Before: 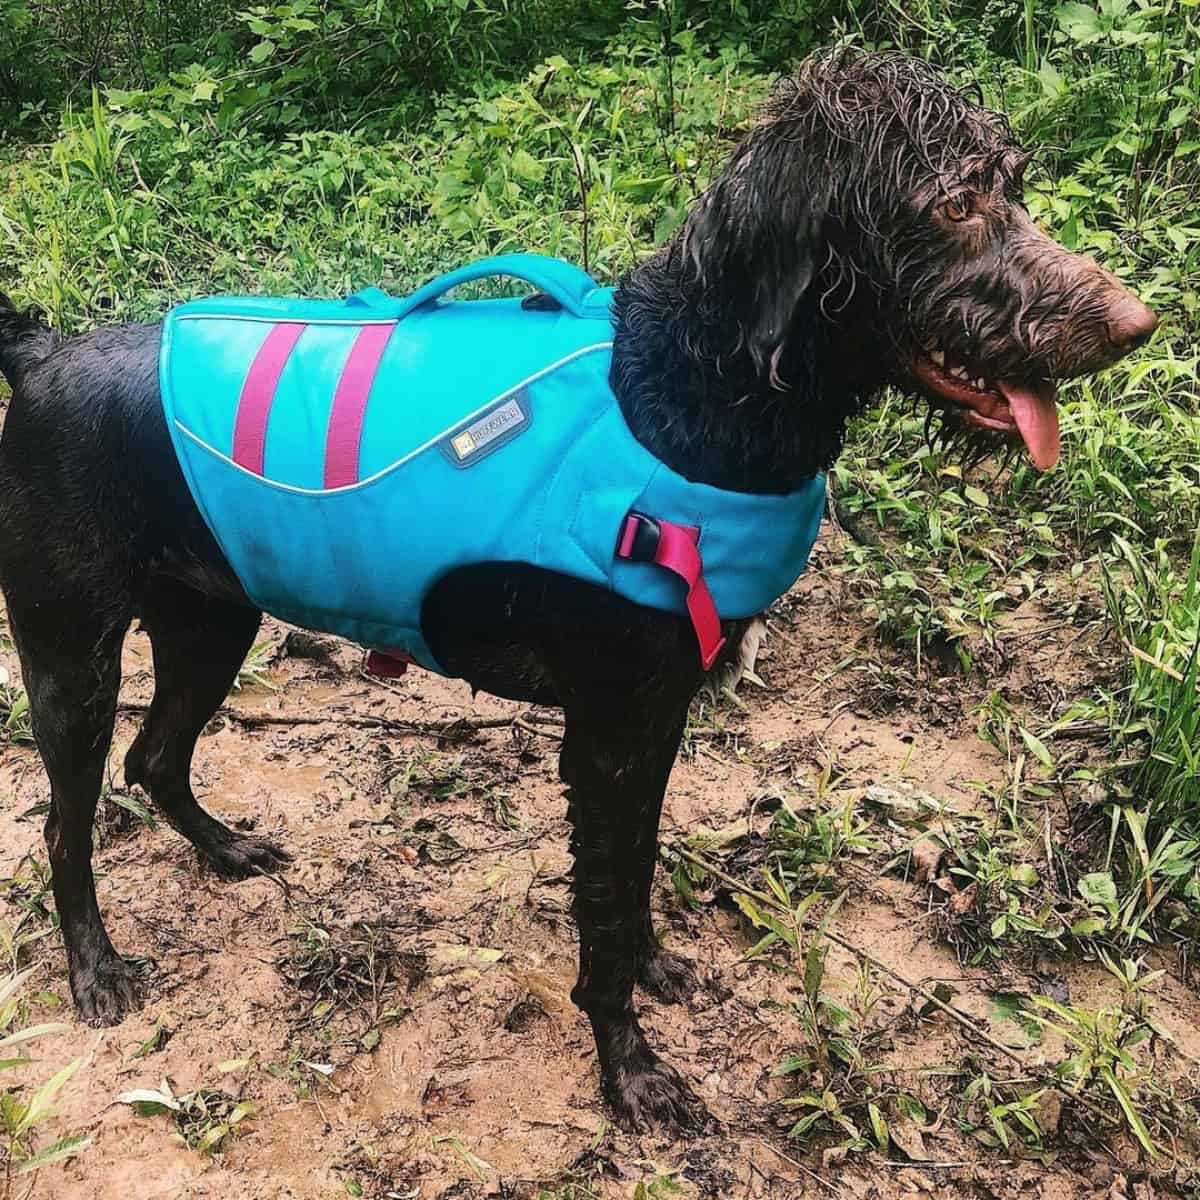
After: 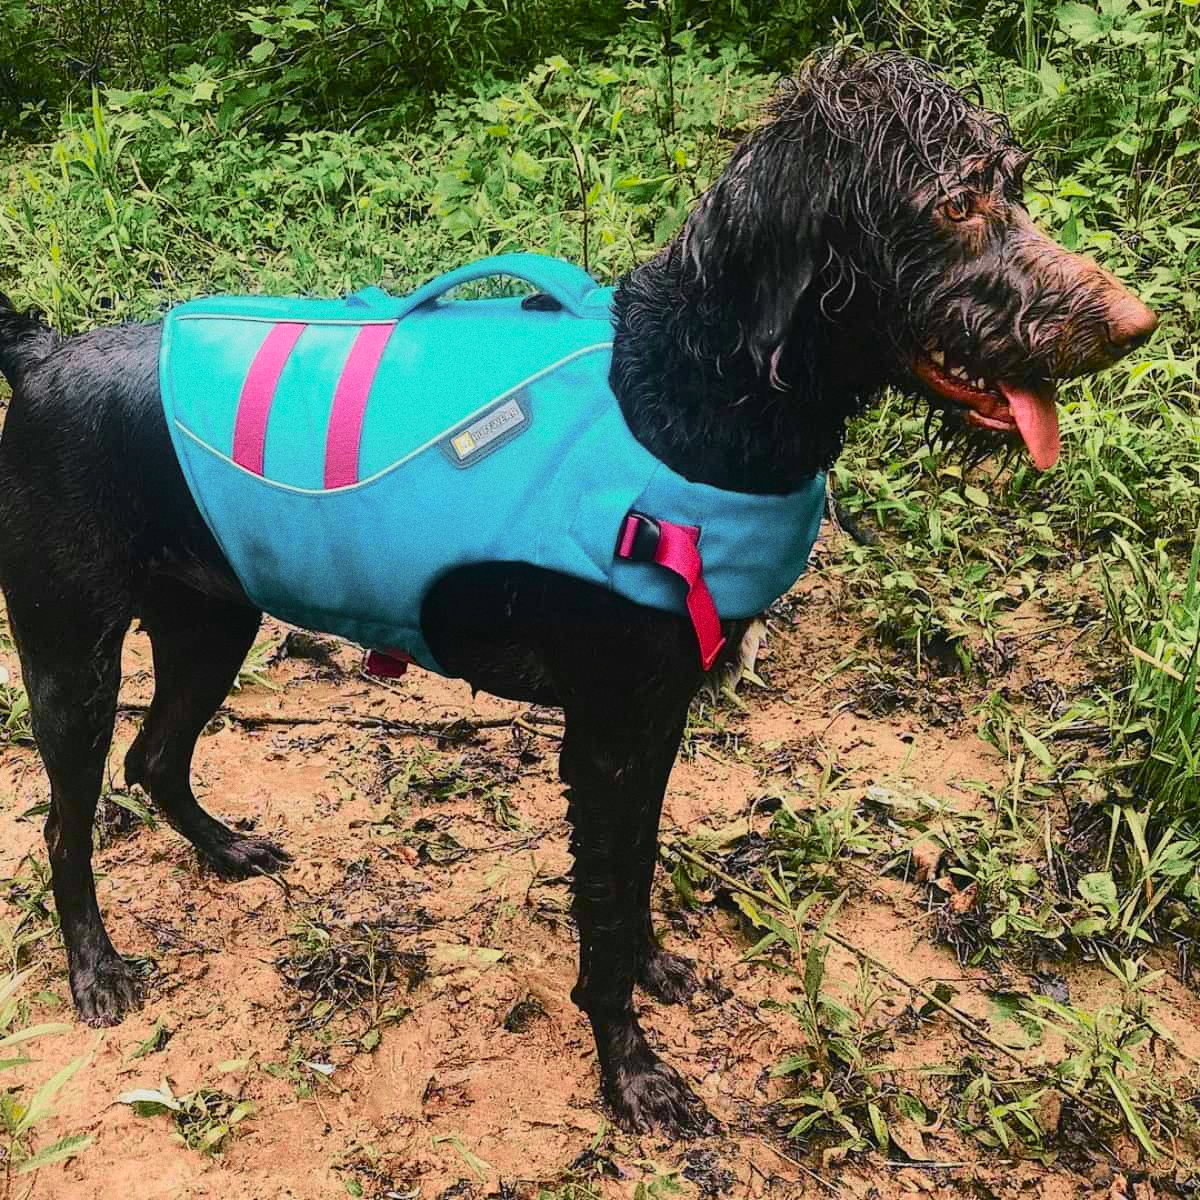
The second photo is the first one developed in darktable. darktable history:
tone curve: curves: ch0 [(0, 0.018) (0.036, 0.038) (0.15, 0.131) (0.27, 0.247) (0.528, 0.554) (0.761, 0.761) (1, 0.919)]; ch1 [(0, 0) (0.179, 0.173) (0.322, 0.32) (0.429, 0.431) (0.502, 0.5) (0.519, 0.522) (0.562, 0.588) (0.625, 0.67) (0.711, 0.745) (1, 1)]; ch2 [(0, 0) (0.29, 0.295) (0.404, 0.436) (0.497, 0.499) (0.521, 0.523) (0.561, 0.605) (0.657, 0.655) (0.712, 0.764) (1, 1)], color space Lab, independent channels, preserve colors none
grain: coarseness 0.47 ISO
